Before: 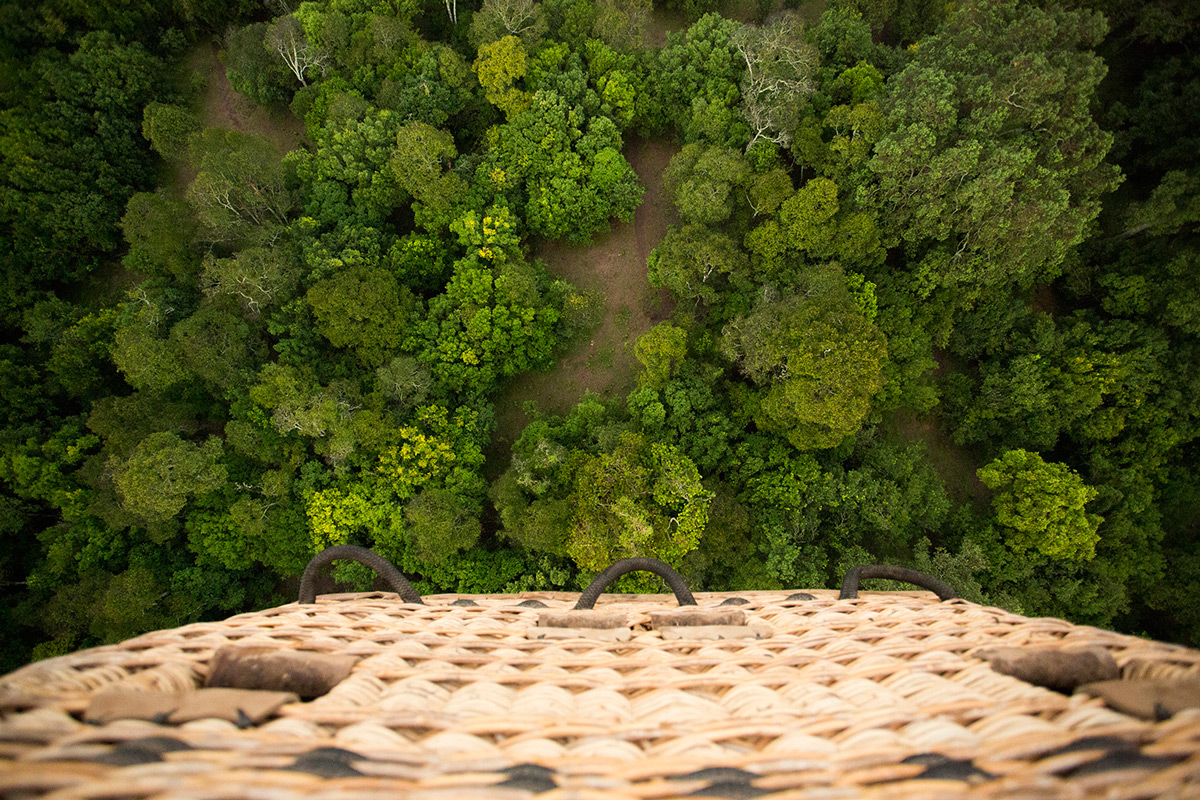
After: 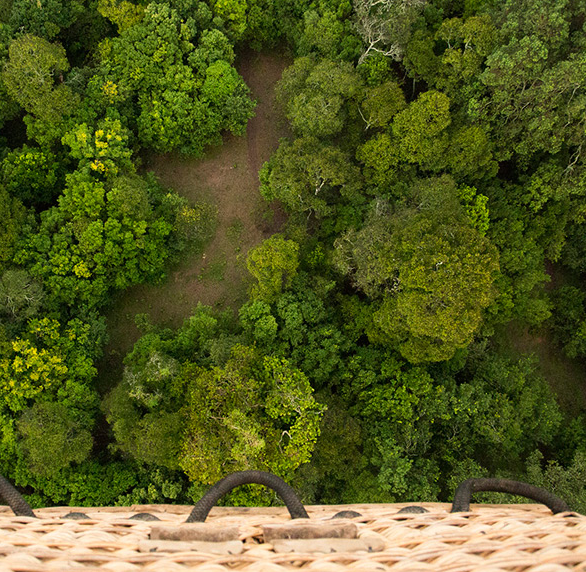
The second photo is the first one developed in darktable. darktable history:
crop: left 32.349%, top 10.927%, right 18.737%, bottom 17.465%
